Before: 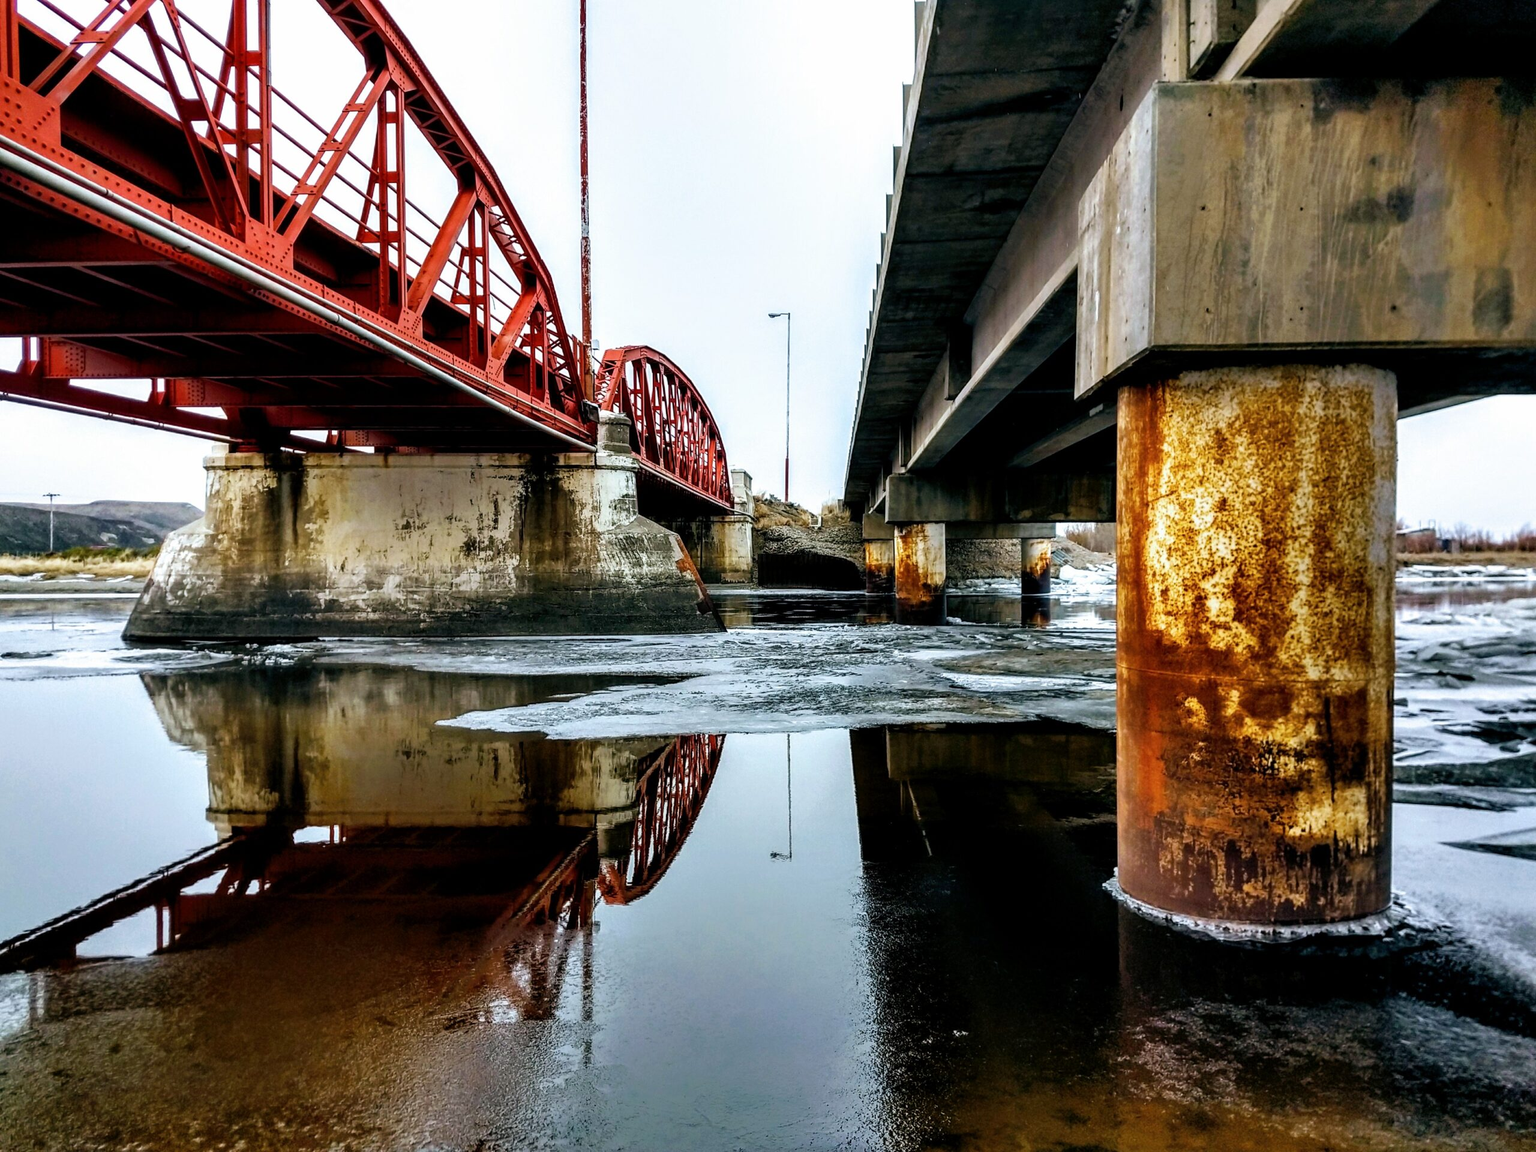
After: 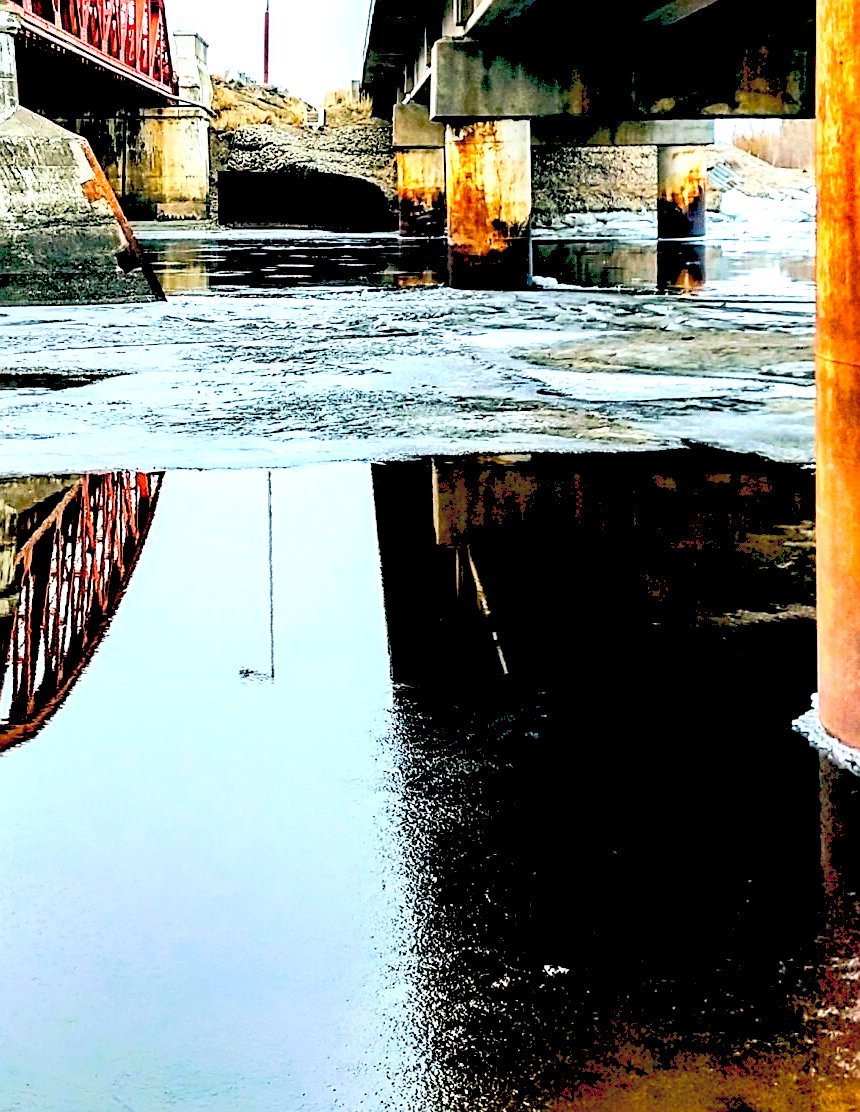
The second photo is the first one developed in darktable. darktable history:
exposure: black level correction 0.01, exposure 0.015 EV, compensate highlight preservation false
local contrast: highlights 102%, shadows 102%, detail 120%, midtone range 0.2
contrast brightness saturation: contrast 0.098, brightness 0.314, saturation 0.142
crop: left 40.828%, top 39.168%, right 25.564%, bottom 2.873%
base curve: curves: ch0 [(0, 0.007) (0.028, 0.063) (0.121, 0.311) (0.46, 0.743) (0.859, 0.957) (1, 1)]
levels: white 99.94%, levels [0.031, 0.5, 0.969]
sharpen: on, module defaults
